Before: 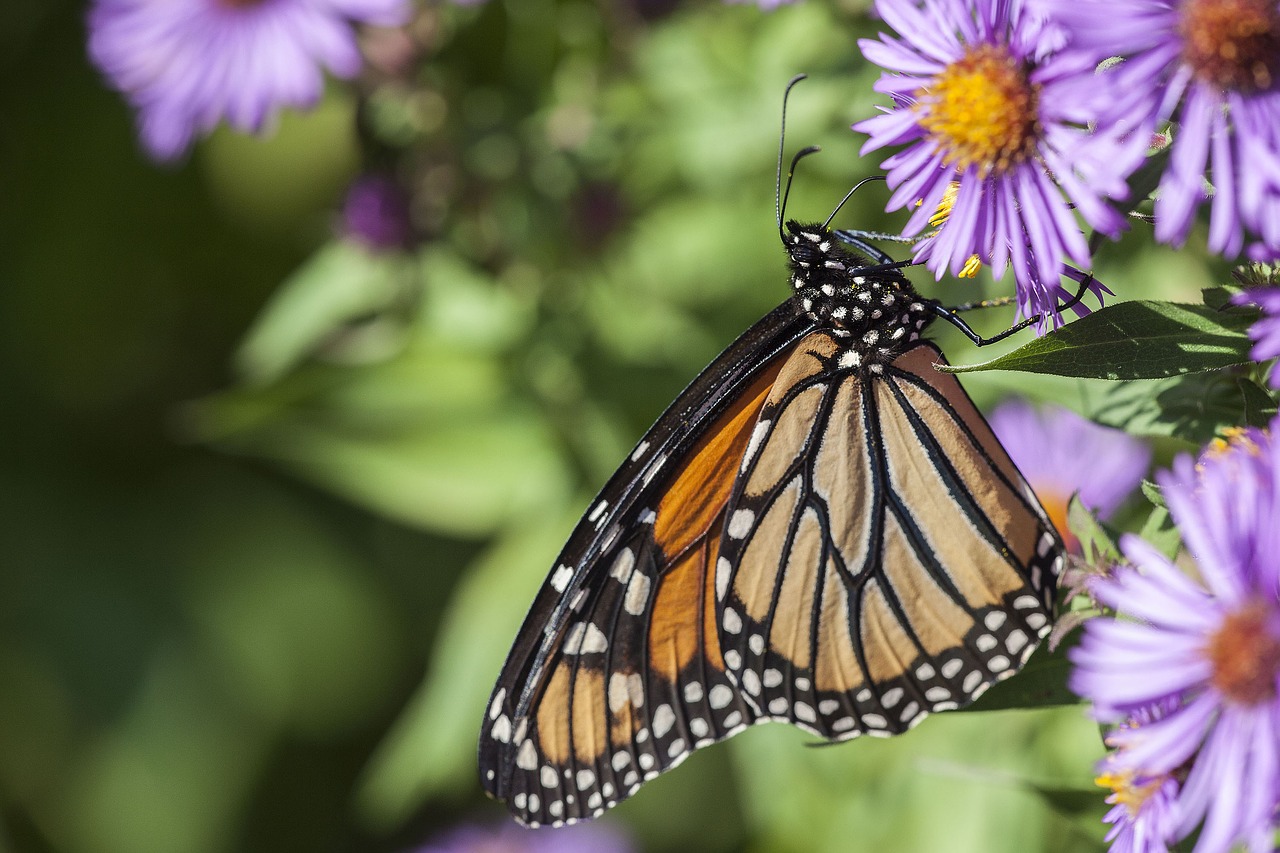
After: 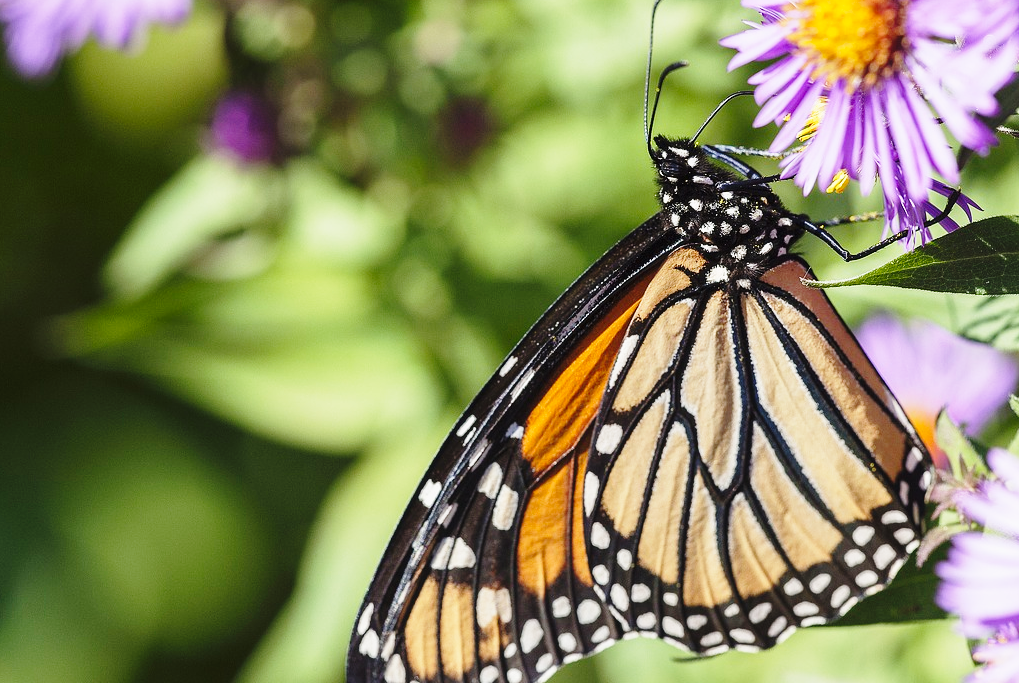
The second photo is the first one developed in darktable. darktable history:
crop and rotate: left 10.378%, top 9.999%, right 9.989%, bottom 9.92%
contrast brightness saturation: contrast -0.02, brightness -0.01, saturation 0.034
base curve: curves: ch0 [(0, 0) (0.028, 0.03) (0.121, 0.232) (0.46, 0.748) (0.859, 0.968) (1, 1)], preserve colors none
